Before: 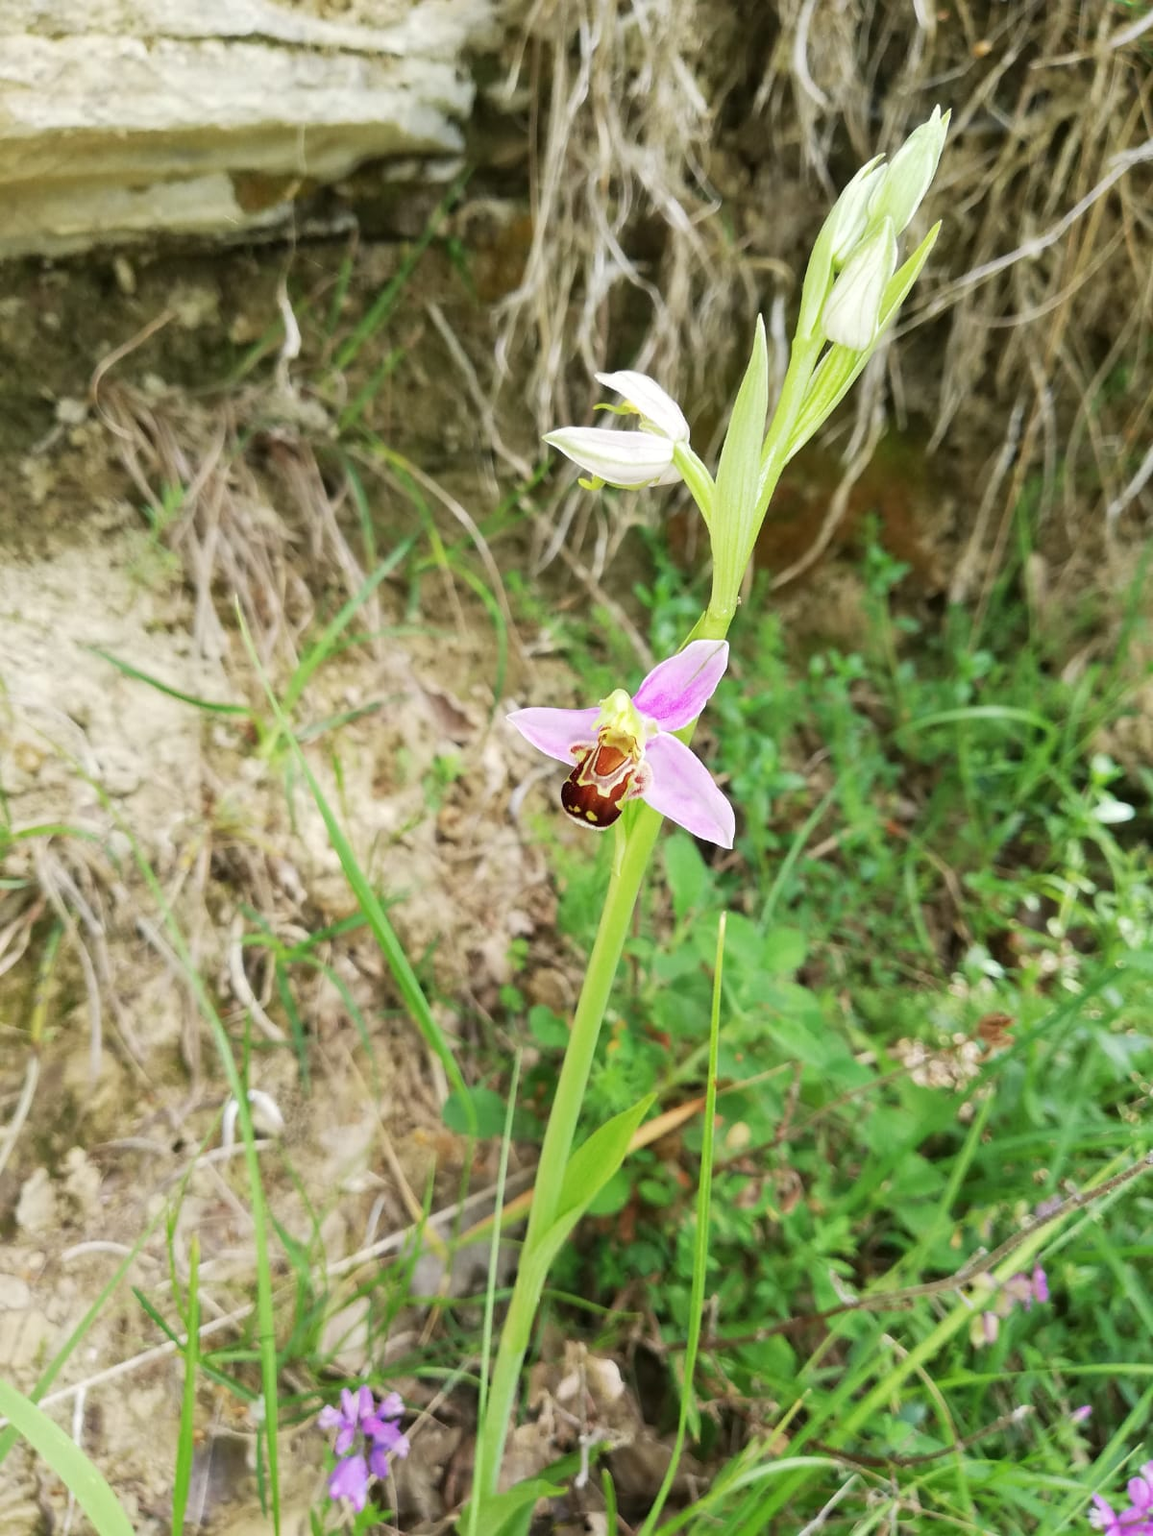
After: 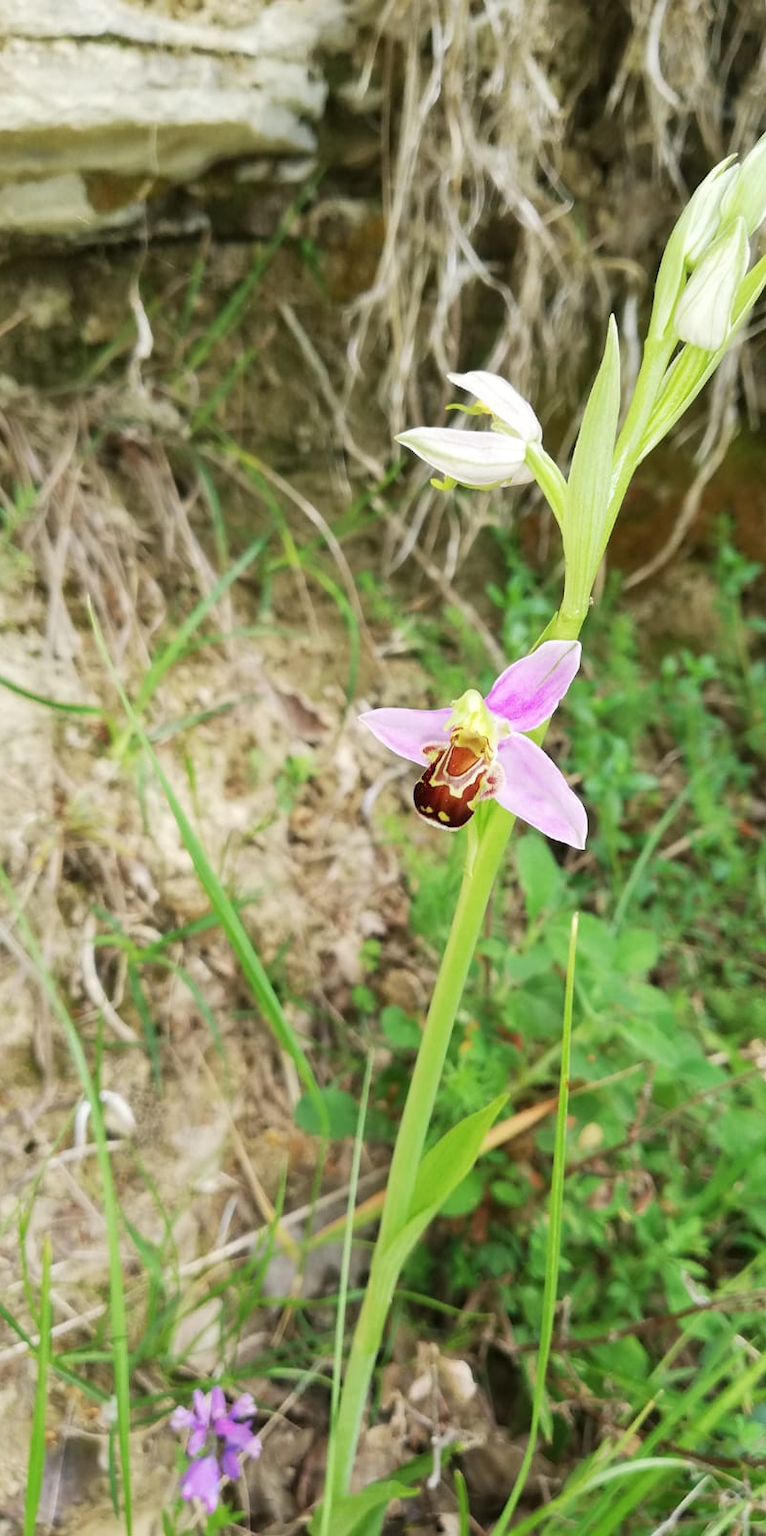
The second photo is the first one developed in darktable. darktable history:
crop and rotate: left 12.842%, right 20.666%
